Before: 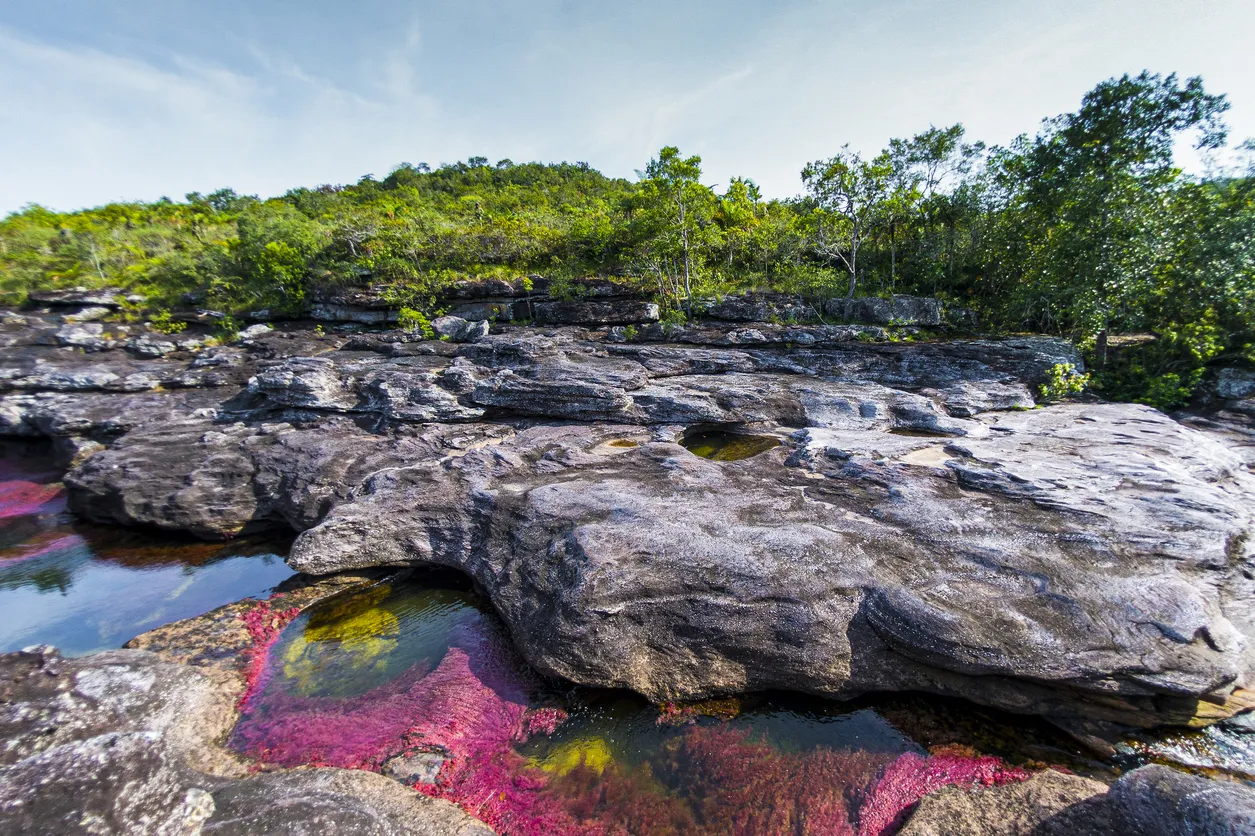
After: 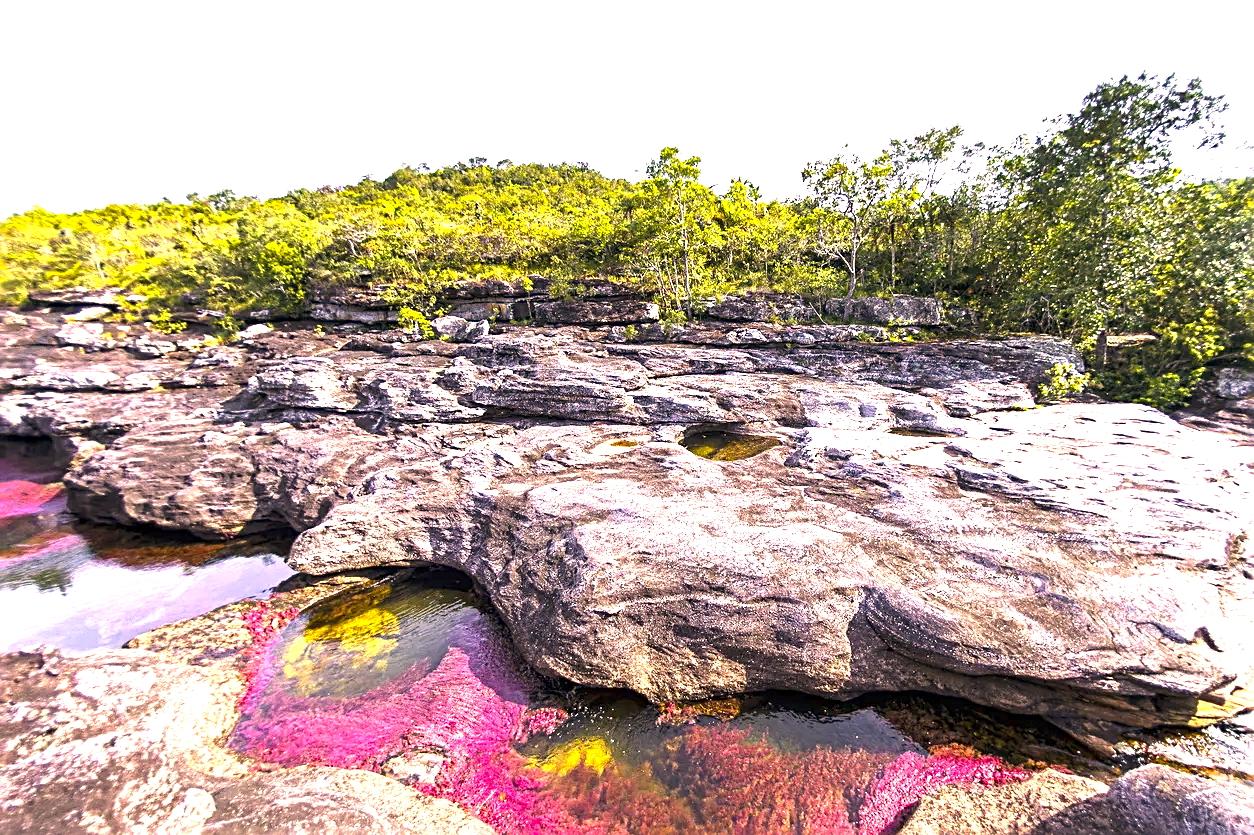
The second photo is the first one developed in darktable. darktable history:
contrast brightness saturation: saturation -0.064
exposure: black level correction 0, exposure 1.694 EV, compensate highlight preservation false
color correction: highlights a* 20.42, highlights b* 19.21
sharpen: radius 2.778
